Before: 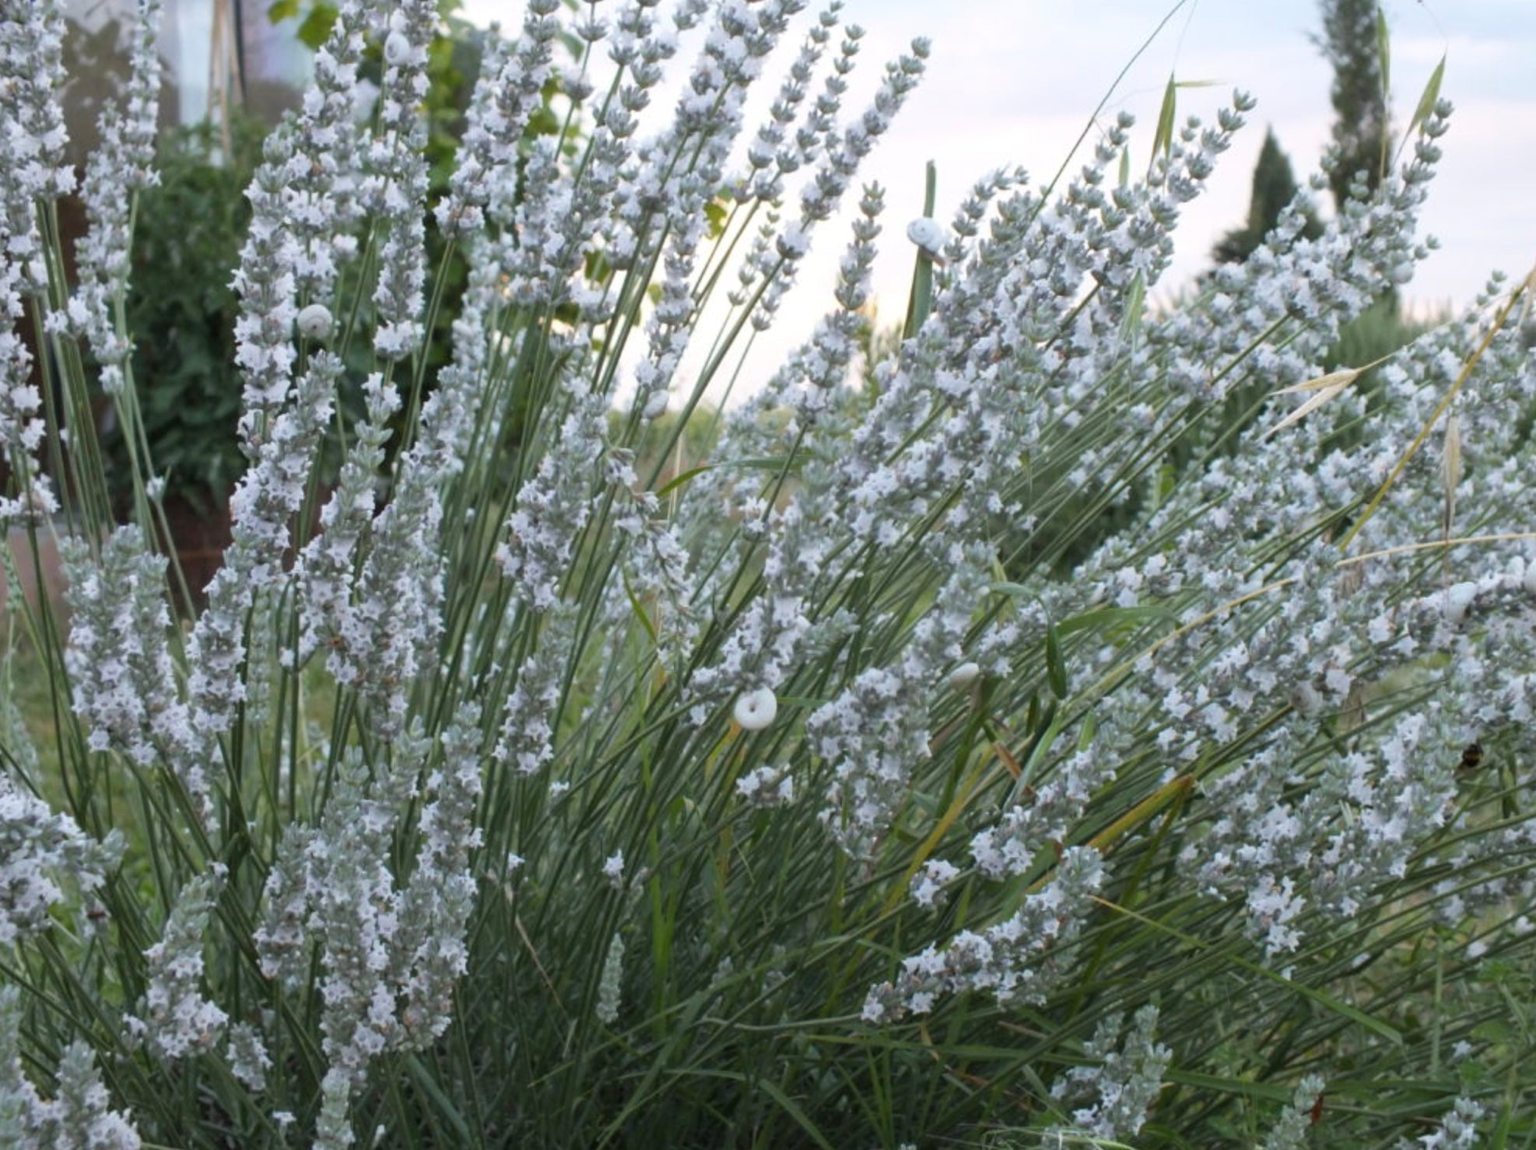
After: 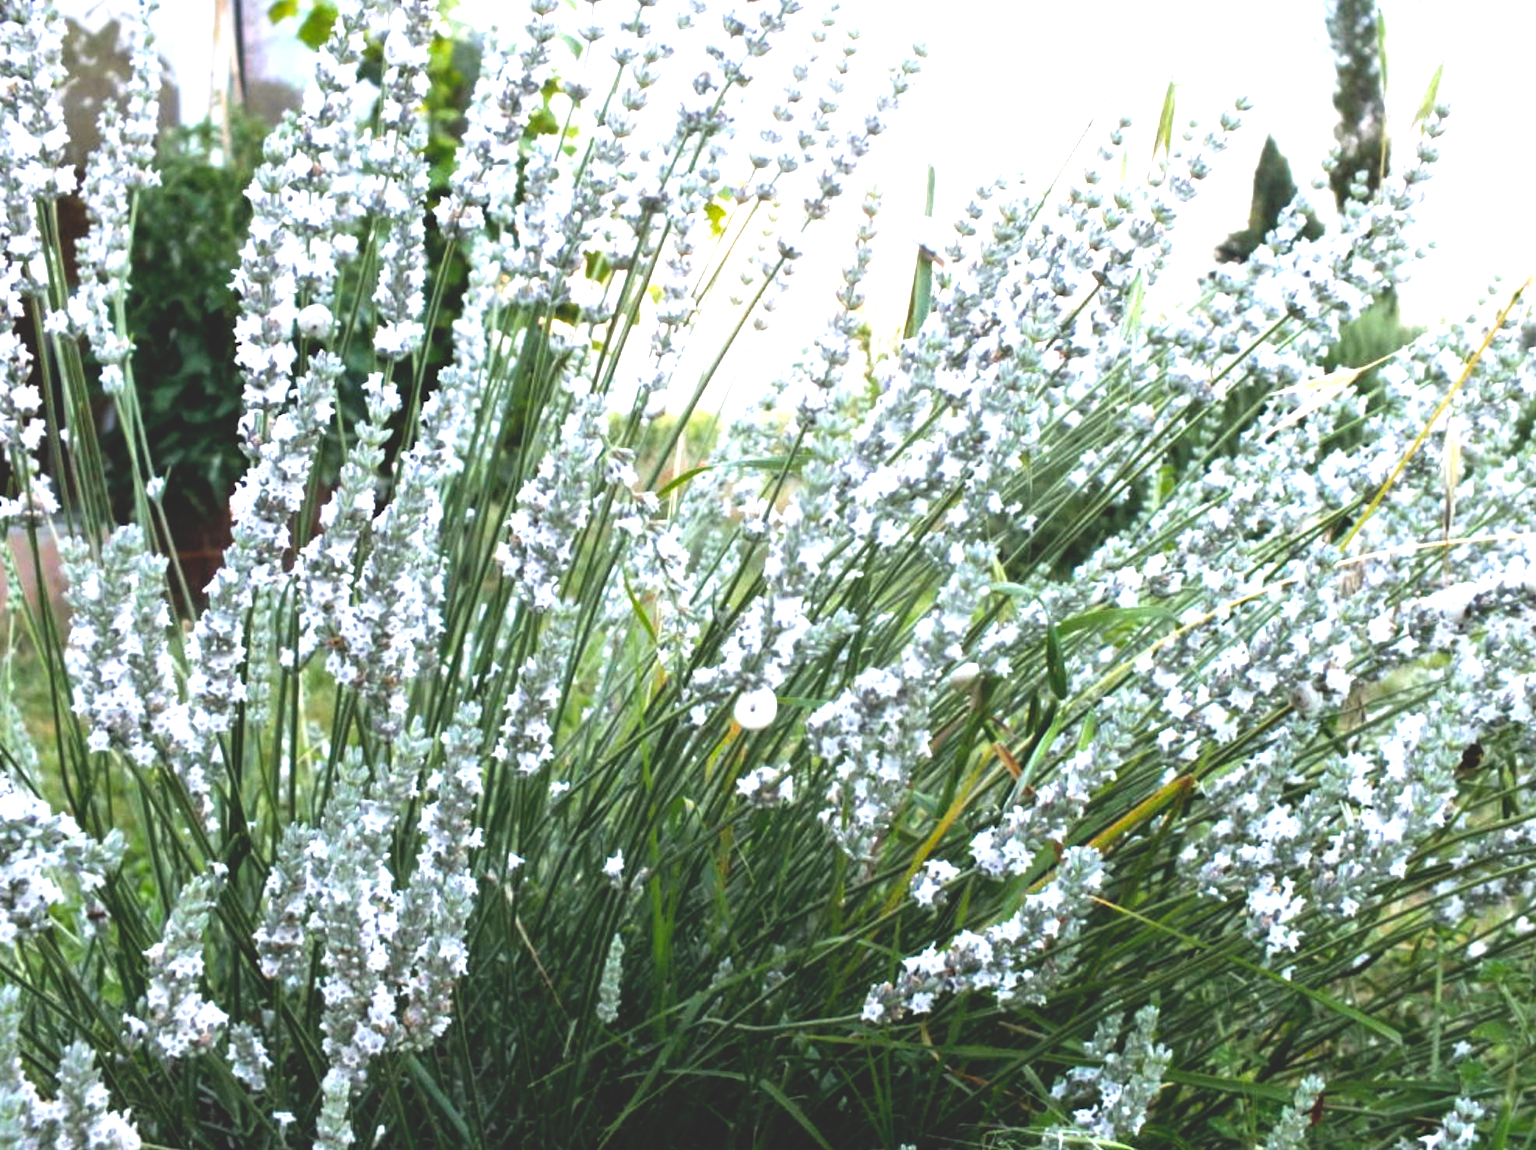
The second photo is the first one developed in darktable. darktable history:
exposure: black level correction 0, exposure 1.45 EV, compensate exposure bias true, compensate highlight preservation false
base curve: curves: ch0 [(0, 0.02) (0.083, 0.036) (1, 1)], preserve colors none
